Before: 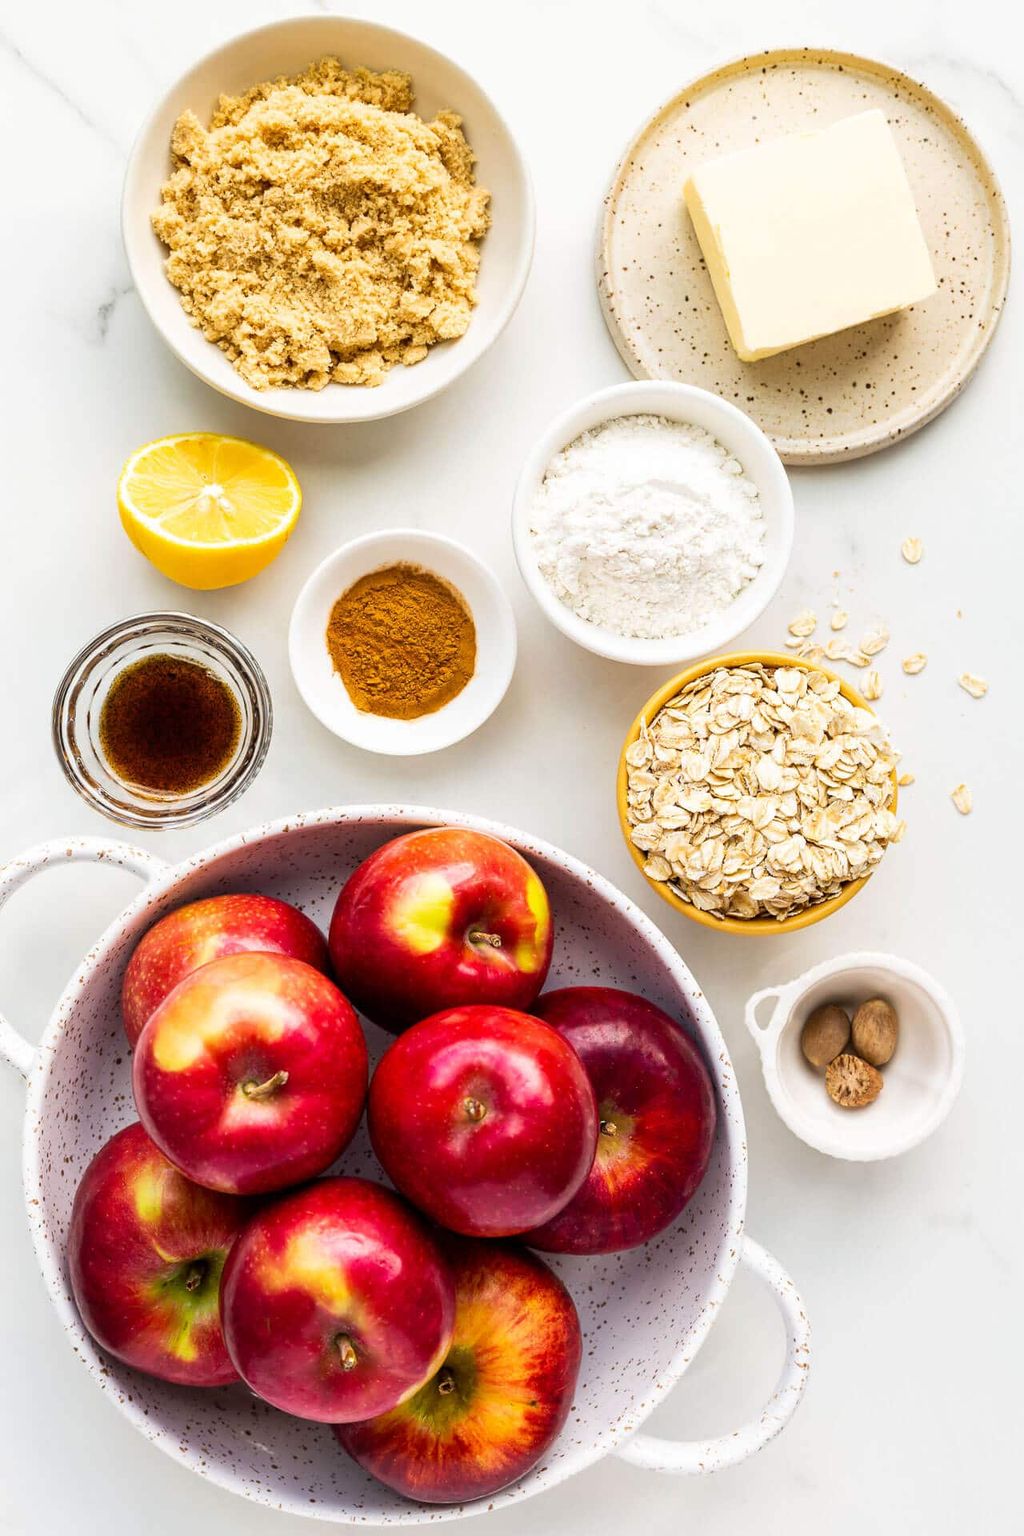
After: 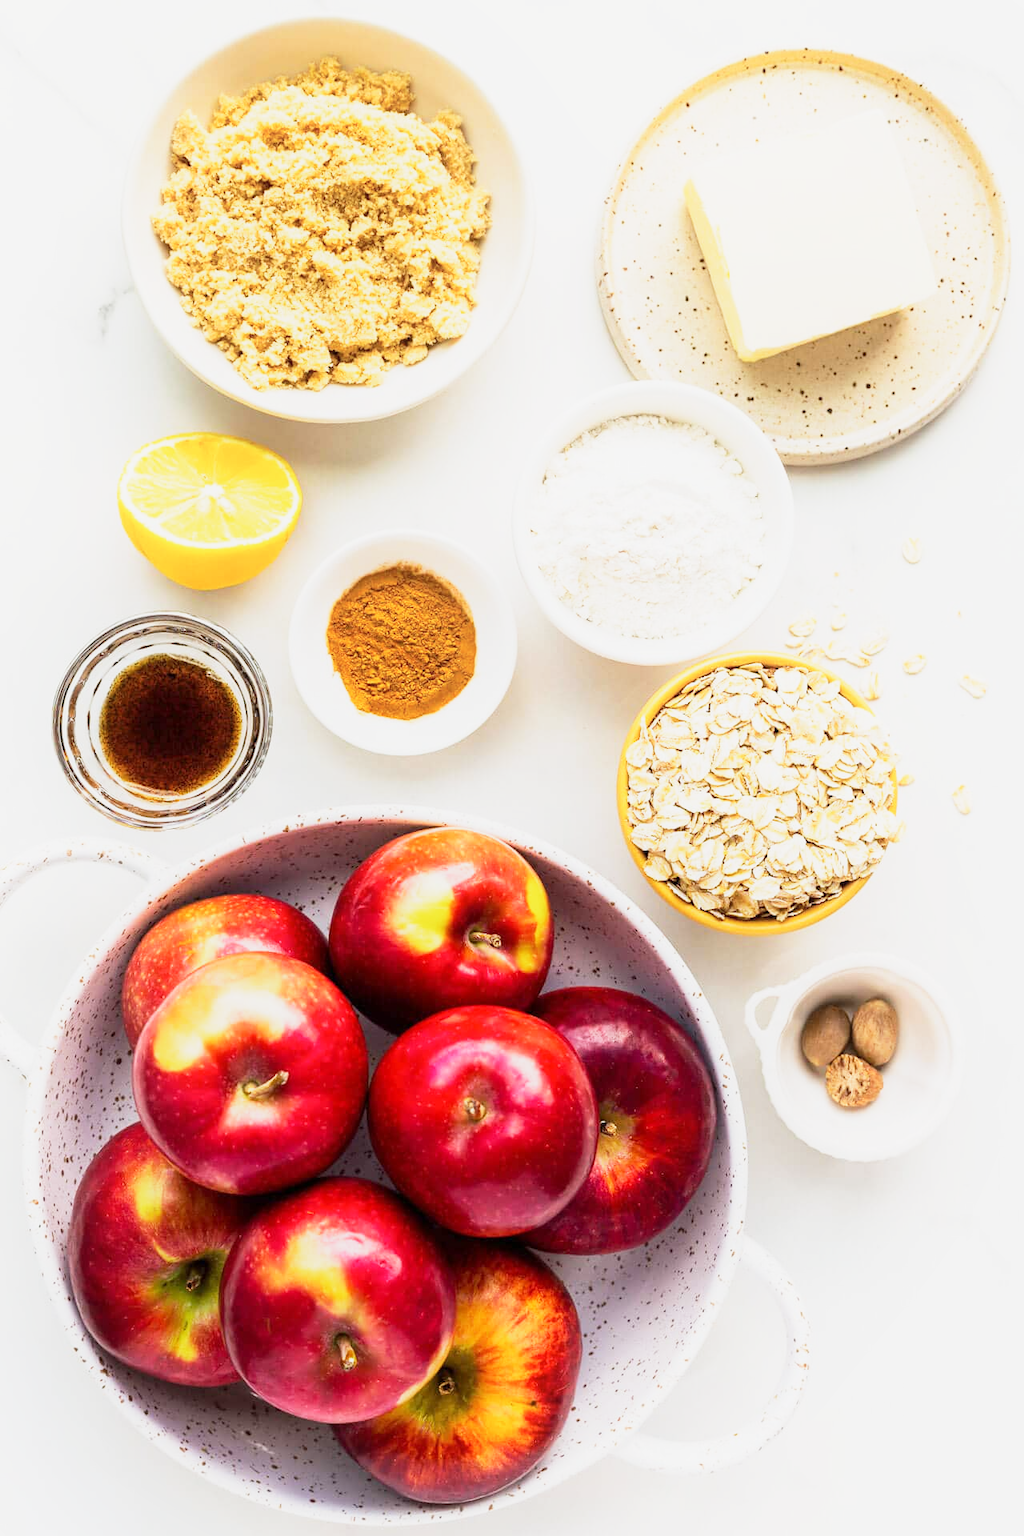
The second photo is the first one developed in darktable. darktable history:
base curve: curves: ch0 [(0, 0) (0.088, 0.125) (0.176, 0.251) (0.354, 0.501) (0.613, 0.749) (1, 0.877)], preserve colors none
shadows and highlights: radius 92.24, shadows -14.18, white point adjustment 0.22, highlights 33.23, compress 48.31%, highlights color adjustment 0.365%, soften with gaussian
